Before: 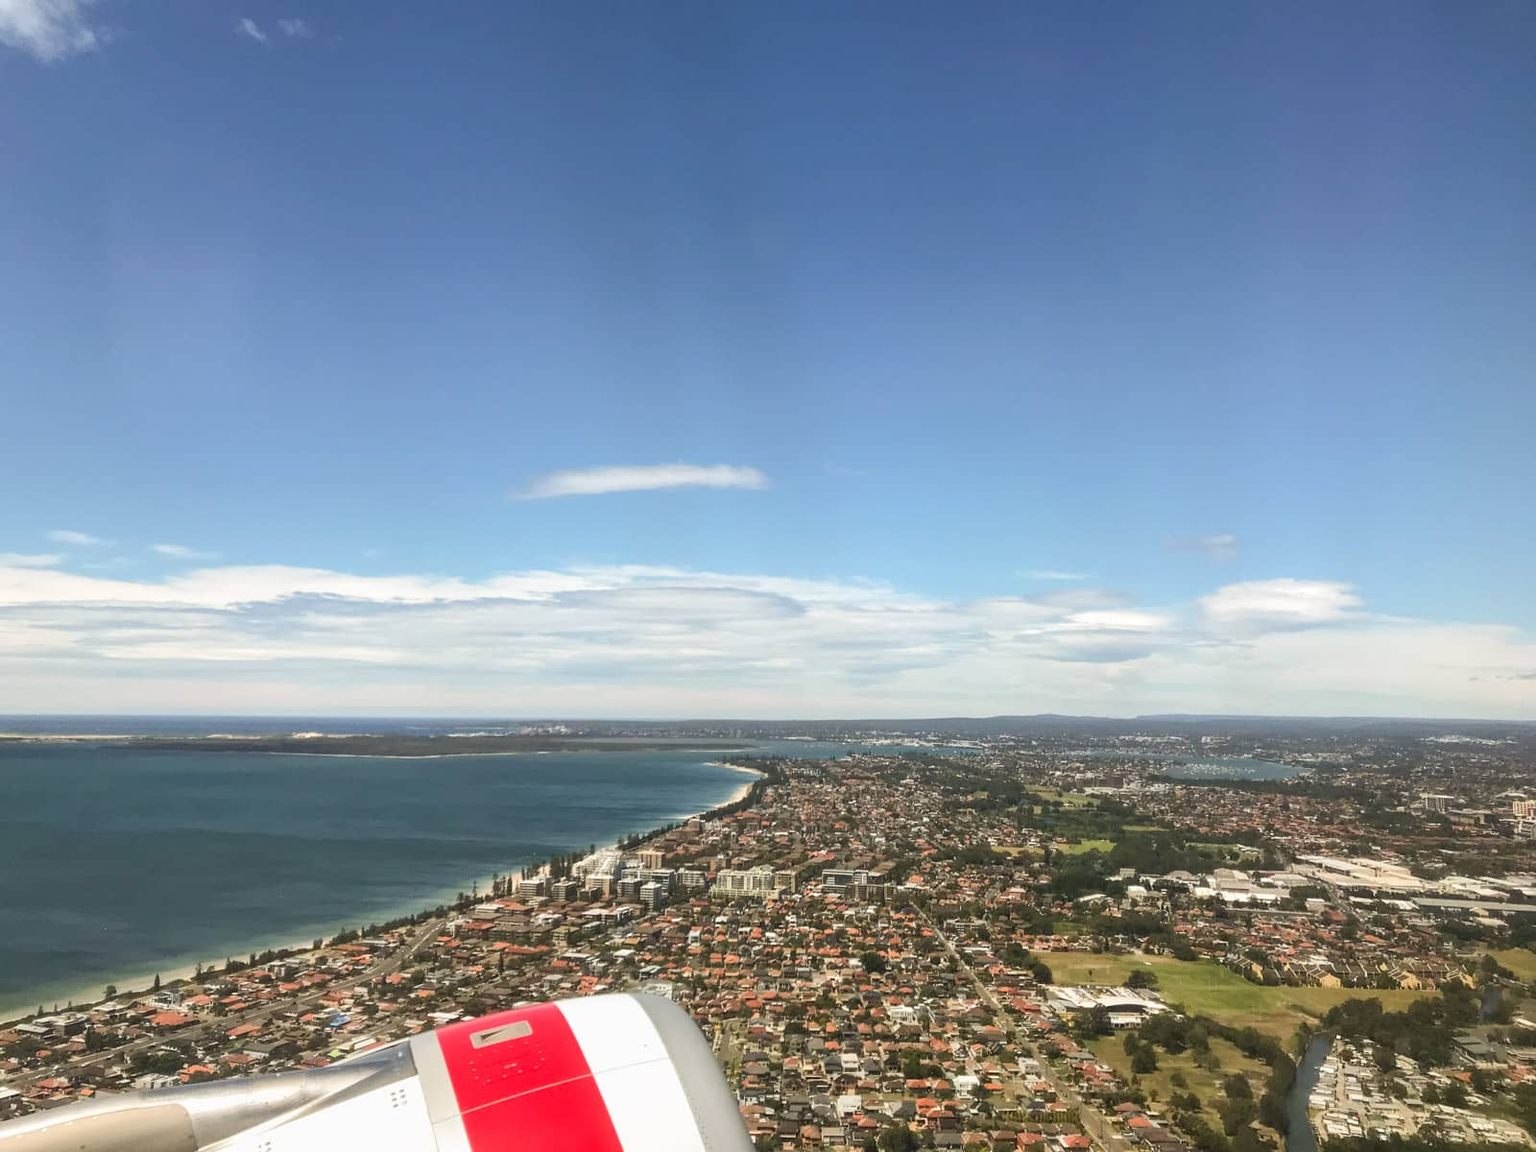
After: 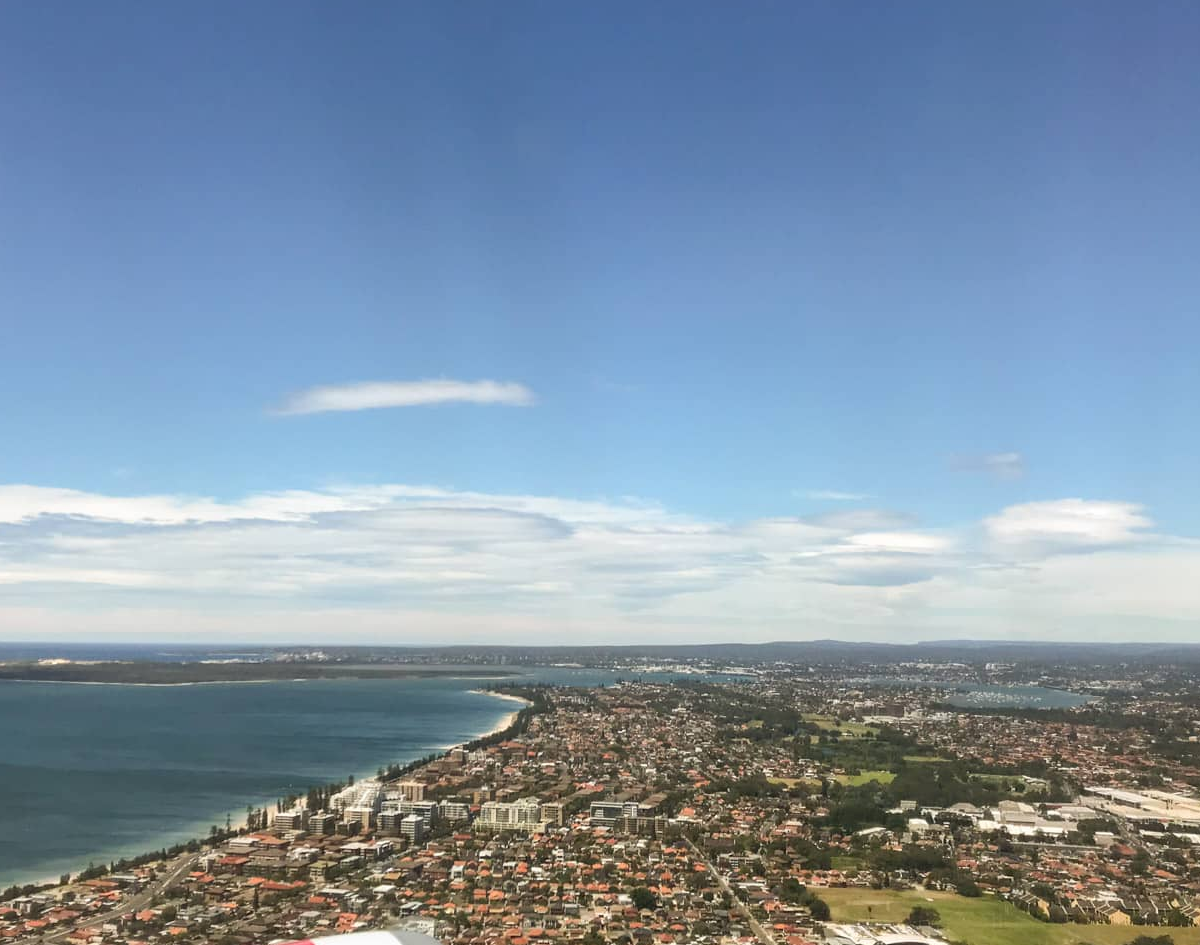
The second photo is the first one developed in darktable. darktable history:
crop: left 16.636%, top 8.73%, right 8.302%, bottom 12.466%
